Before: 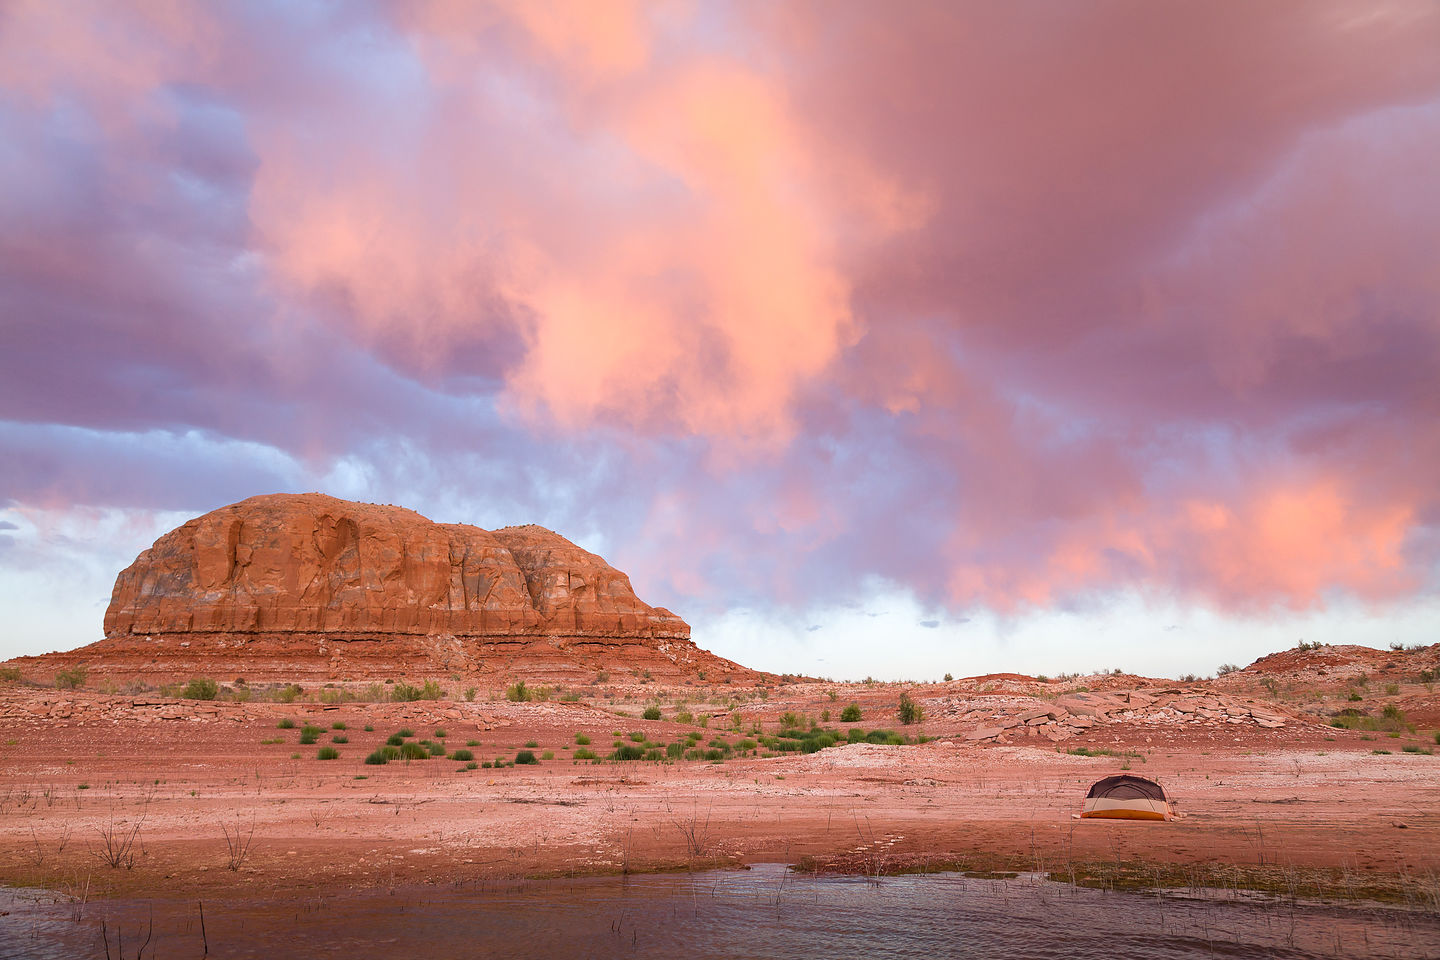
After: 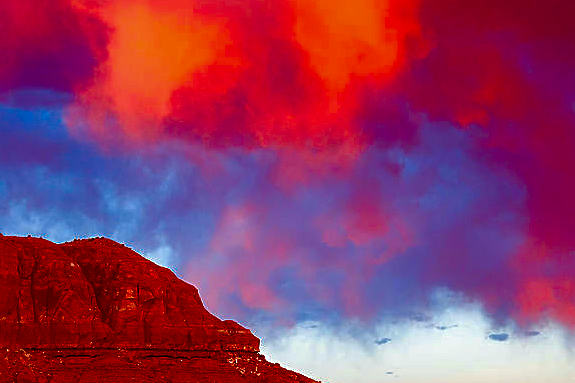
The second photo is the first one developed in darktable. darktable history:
color balance rgb: linear chroma grading › global chroma 13.3%, global vibrance 41.49%
contrast brightness saturation: brightness -1, saturation 1
sharpen: on, module defaults
white balance: red 1.009, blue 0.985
crop: left 30%, top 30%, right 30%, bottom 30%
